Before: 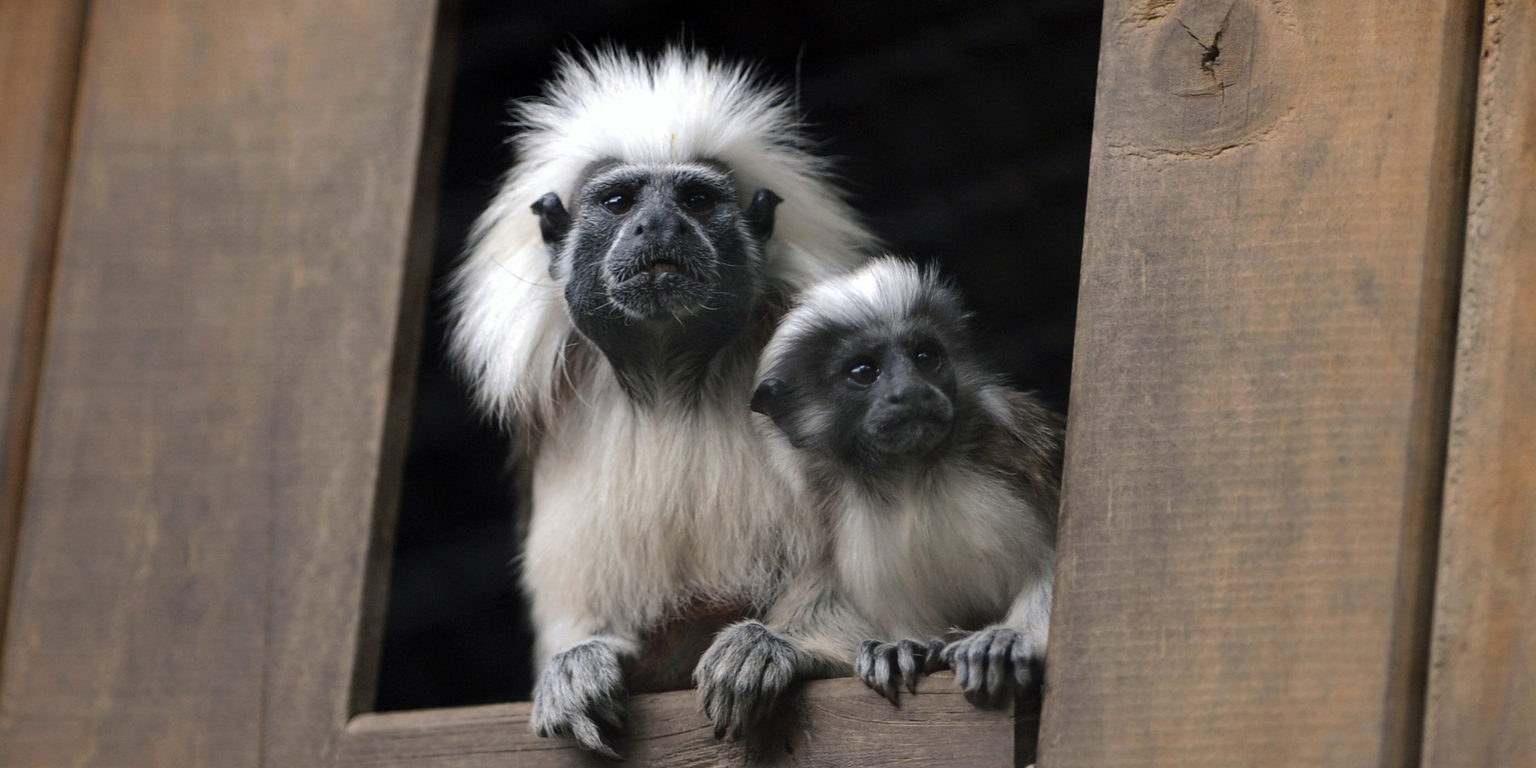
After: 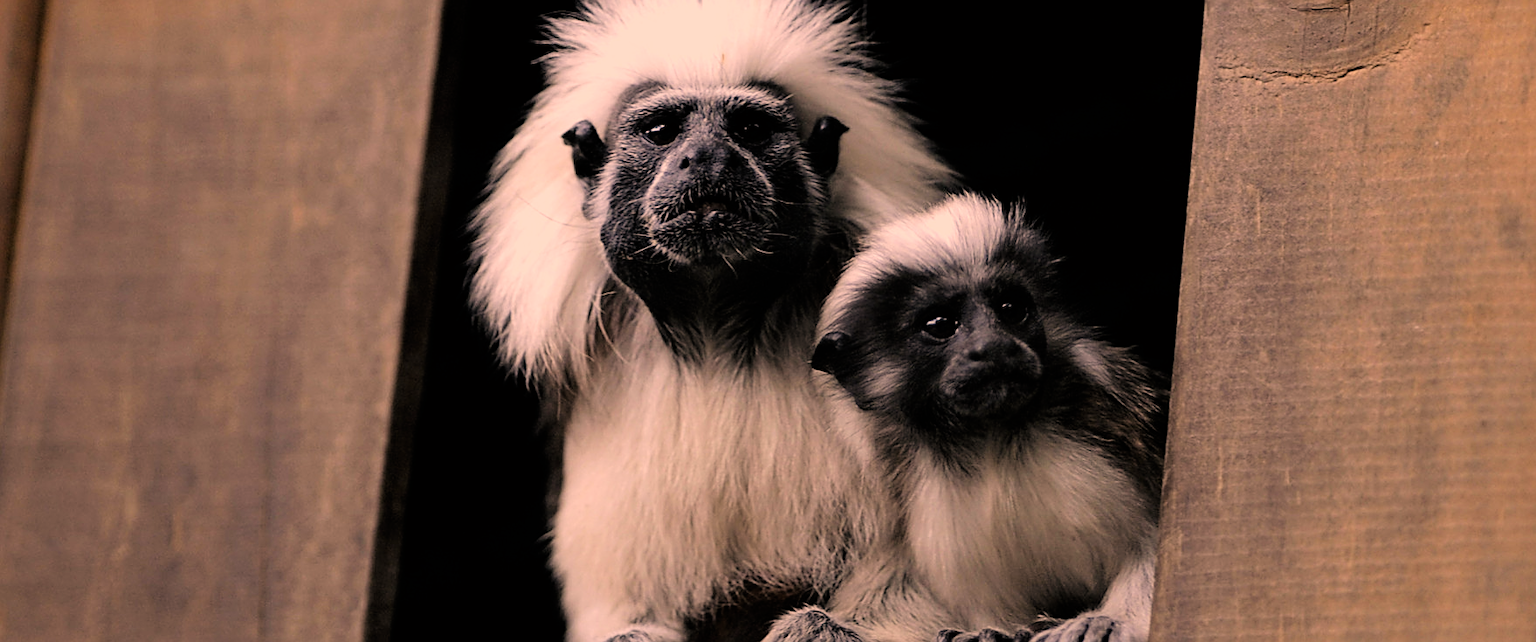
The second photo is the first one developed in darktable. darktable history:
filmic rgb: black relative exposure -5 EV, white relative exposure 3.5 EV, hardness 3.19, contrast 1.3, highlights saturation mix -50%
sharpen: on, module defaults
color correction: highlights a* 21.16, highlights b* 19.61
crop and rotate: left 2.425%, top 11.305%, right 9.6%, bottom 15.08%
